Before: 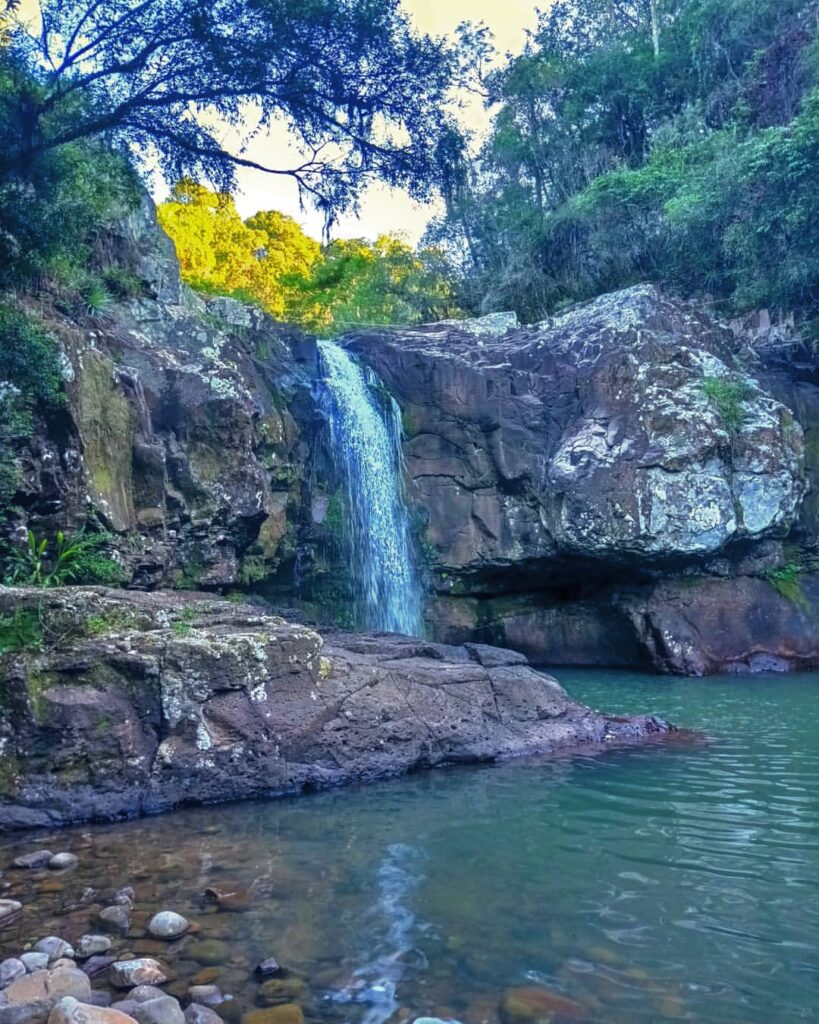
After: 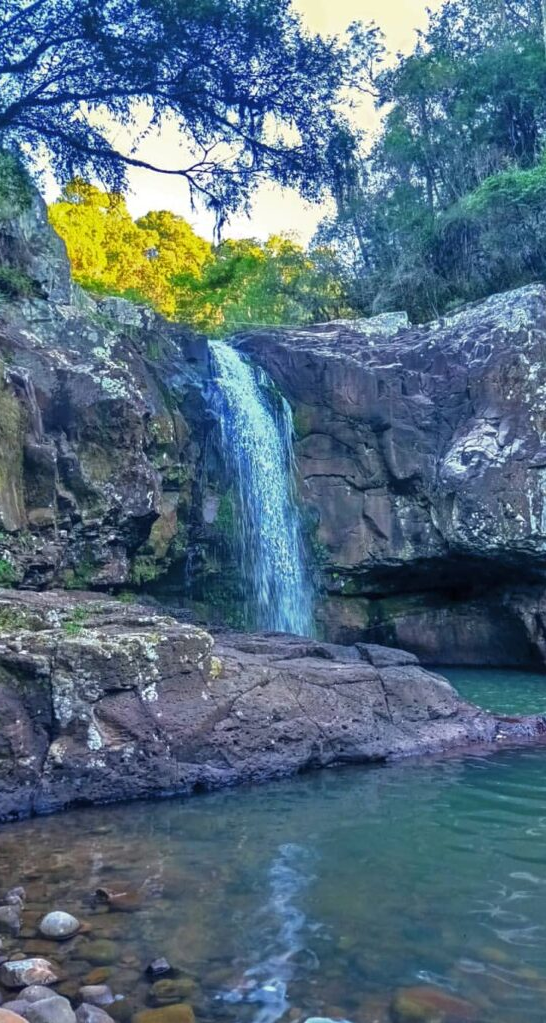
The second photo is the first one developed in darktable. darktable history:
crop and rotate: left 13.366%, right 19.959%
